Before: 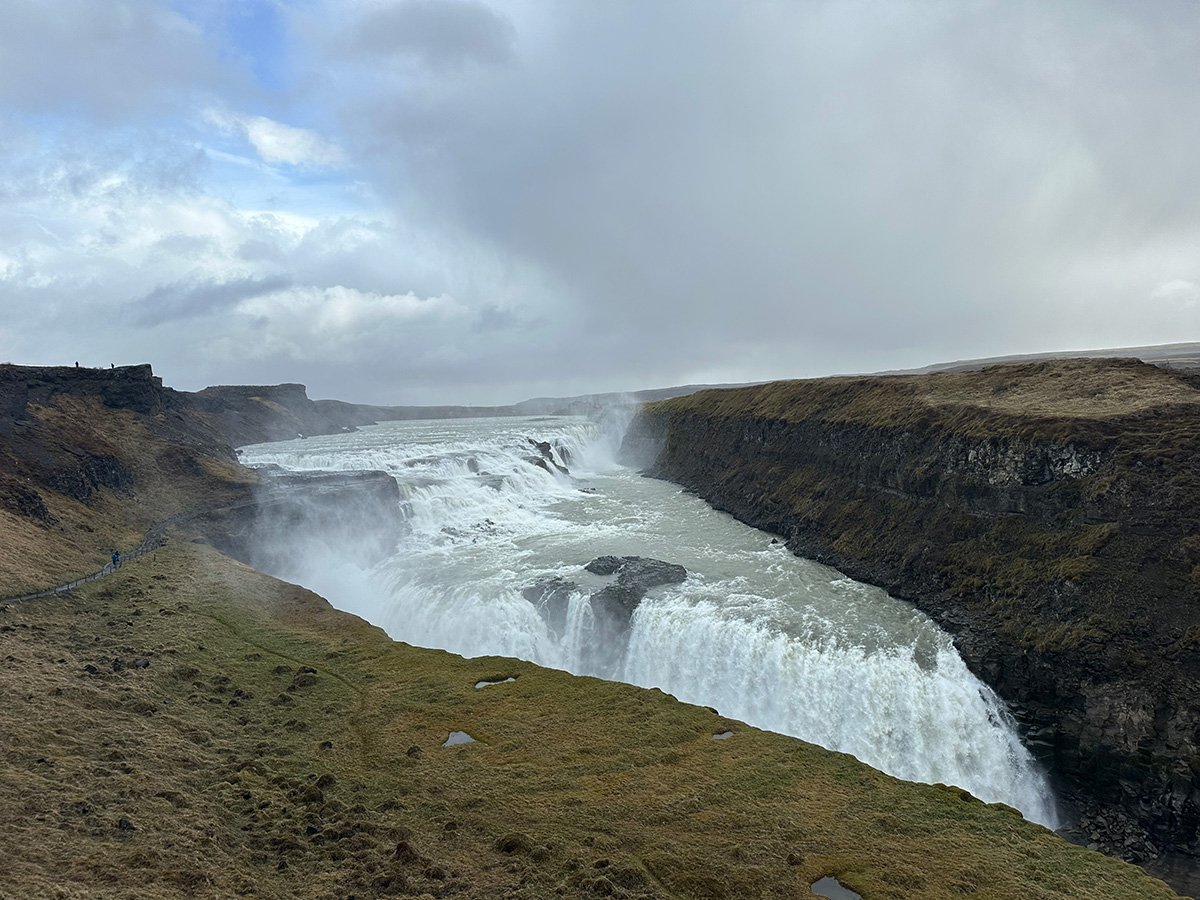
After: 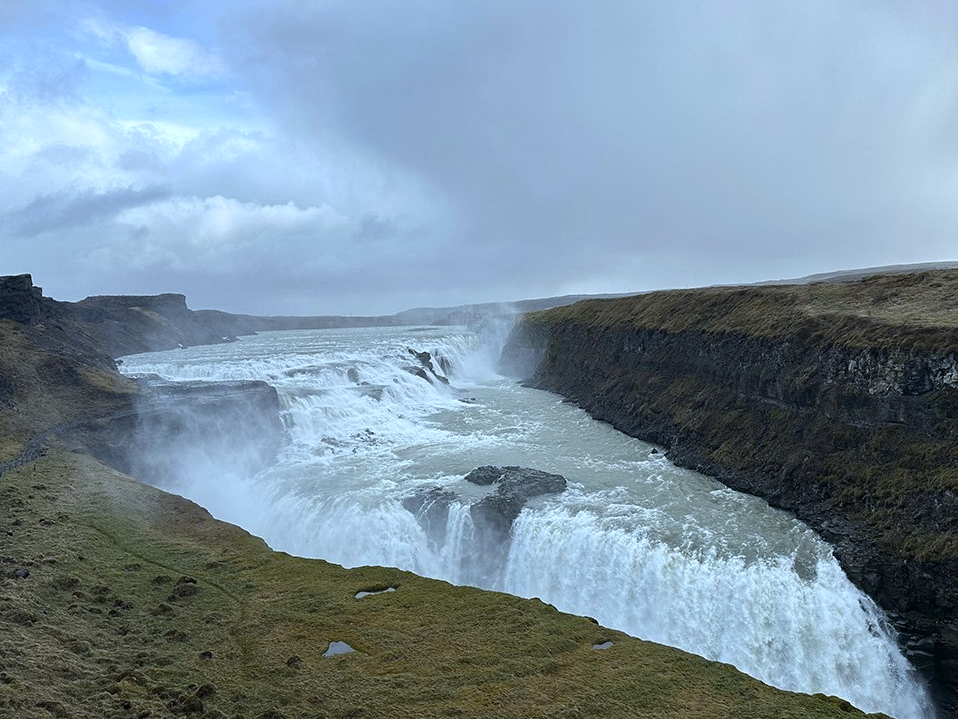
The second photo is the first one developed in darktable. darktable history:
crop and rotate: left 10.071%, top 10.071%, right 10.02%, bottom 10.02%
white balance: red 0.924, blue 1.095
